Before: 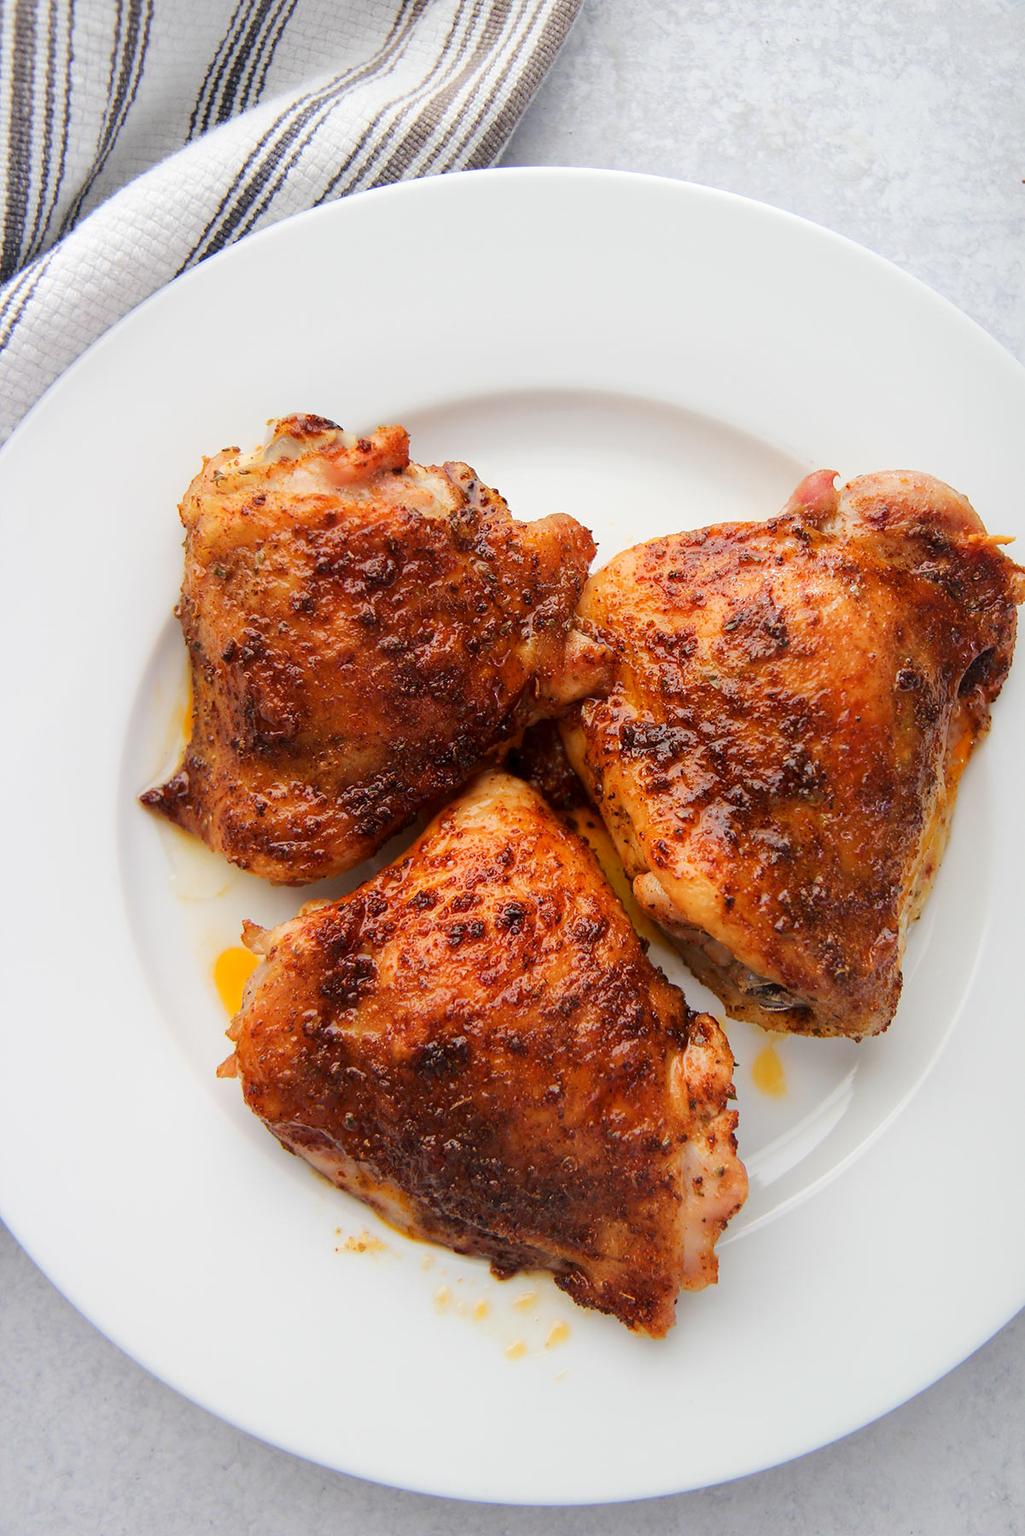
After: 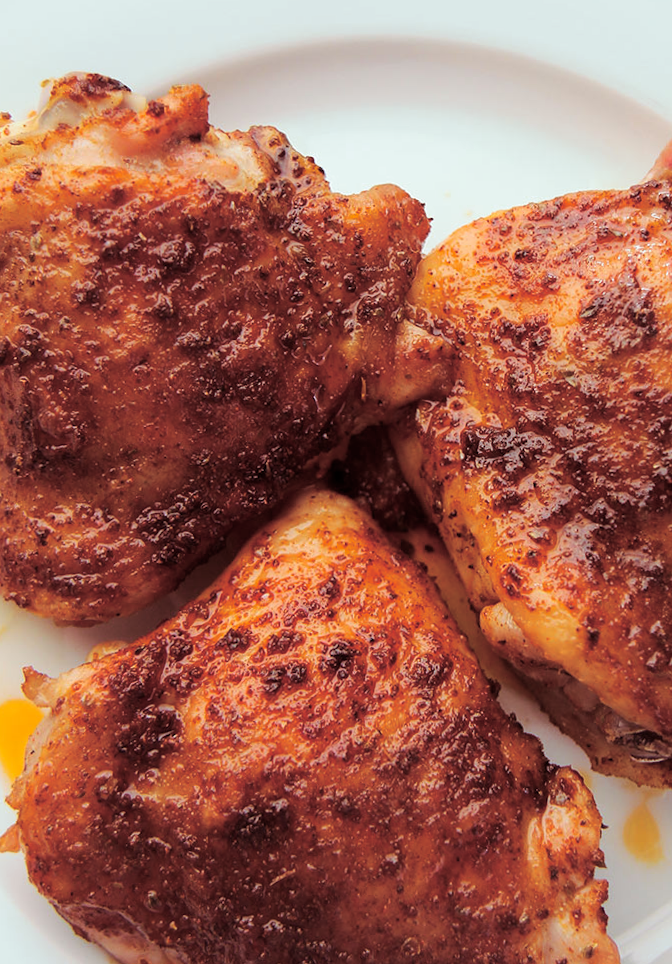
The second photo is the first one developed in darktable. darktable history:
split-toning: highlights › hue 180°
crop and rotate: left 22.13%, top 22.054%, right 22.026%, bottom 22.102%
rotate and perspective: rotation -1°, crop left 0.011, crop right 0.989, crop top 0.025, crop bottom 0.975
